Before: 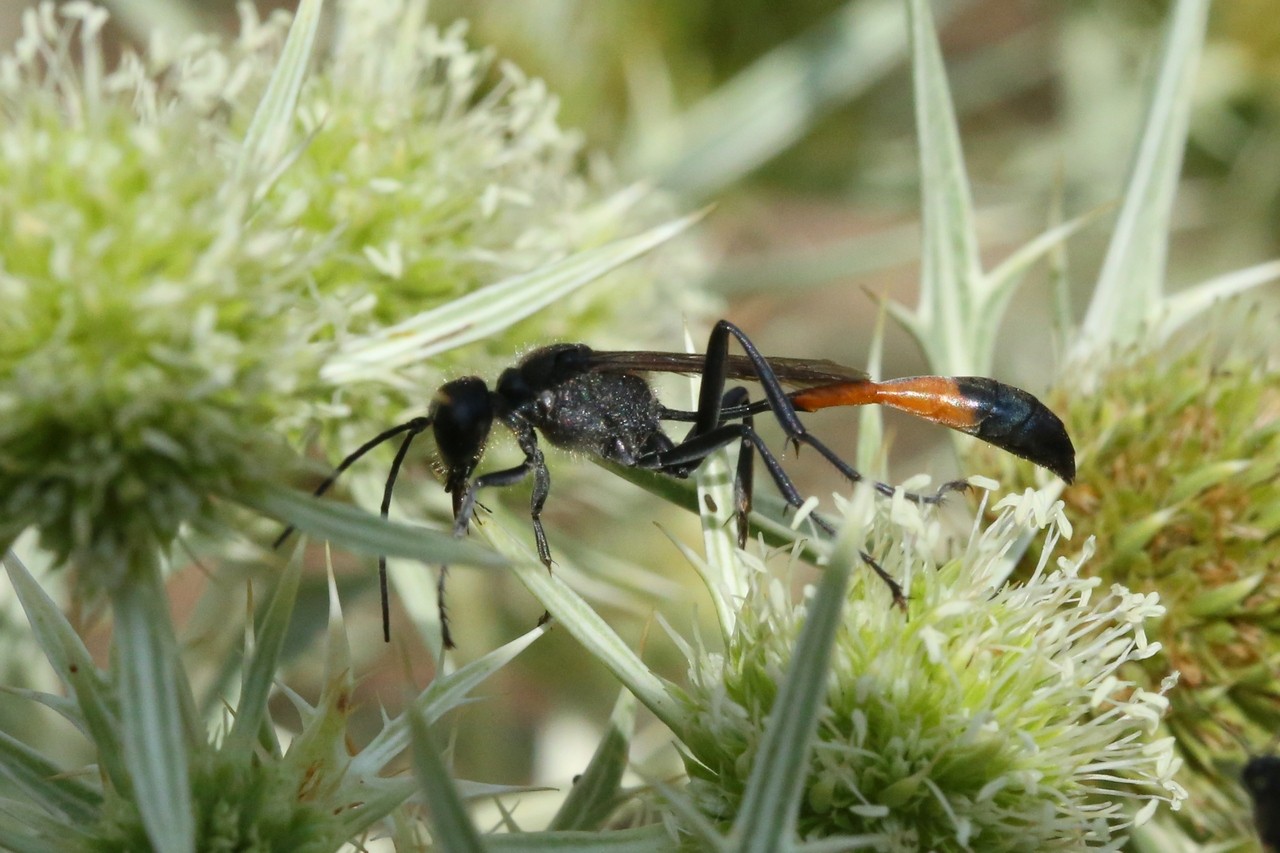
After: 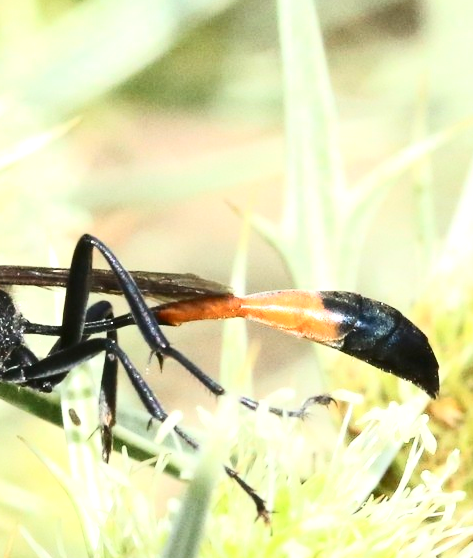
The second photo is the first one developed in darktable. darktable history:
crop and rotate: left 49.723%, top 10.141%, right 13.277%, bottom 24.35%
contrast brightness saturation: contrast 0.37, brightness 0.11
exposure: black level correction 0, exposure 1.001 EV, compensate highlight preservation false
